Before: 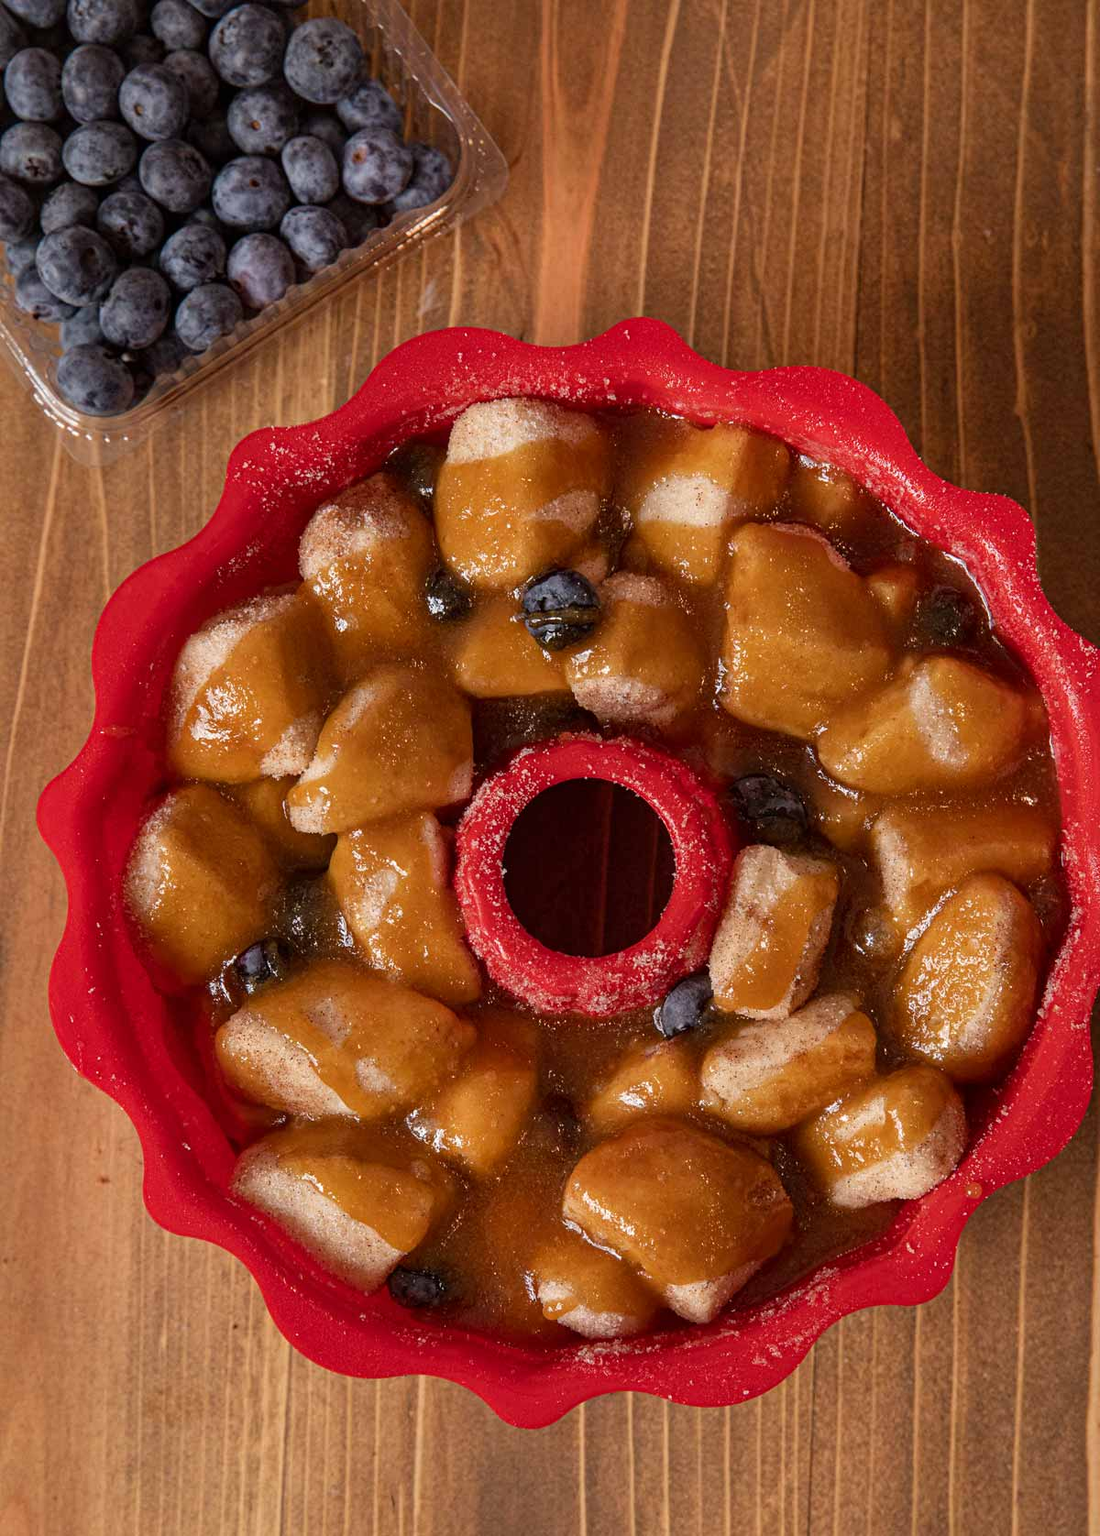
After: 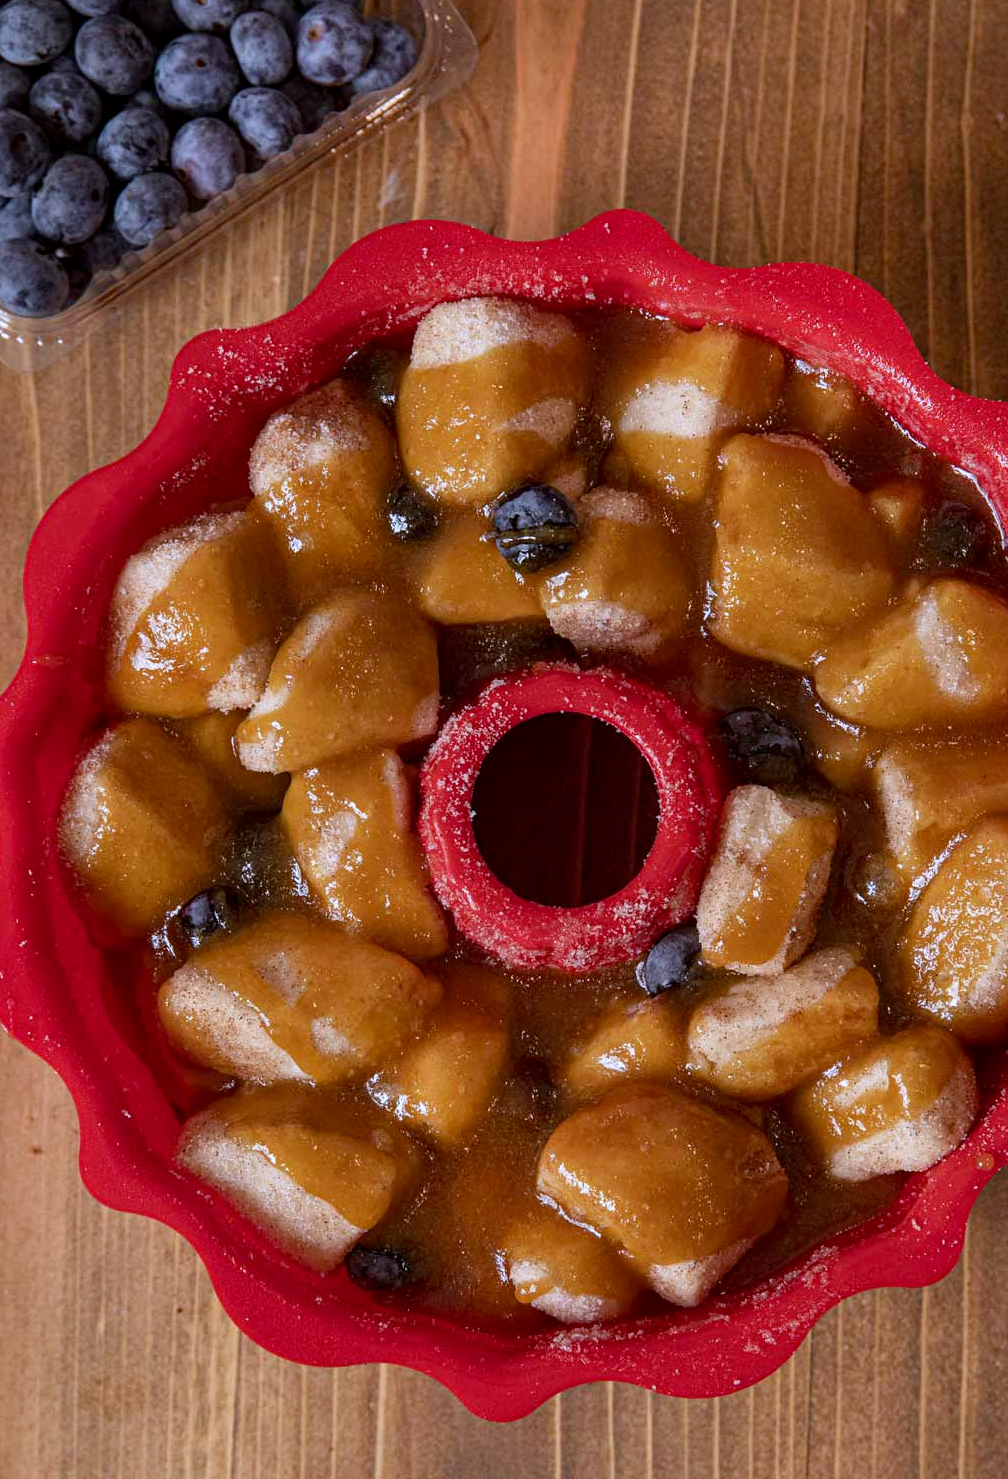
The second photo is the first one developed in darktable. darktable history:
white balance: red 0.948, green 1.02, blue 1.176
exposure: black level correction 0.002, compensate highlight preservation false
crop: left 6.446%, top 8.188%, right 9.538%, bottom 3.548%
